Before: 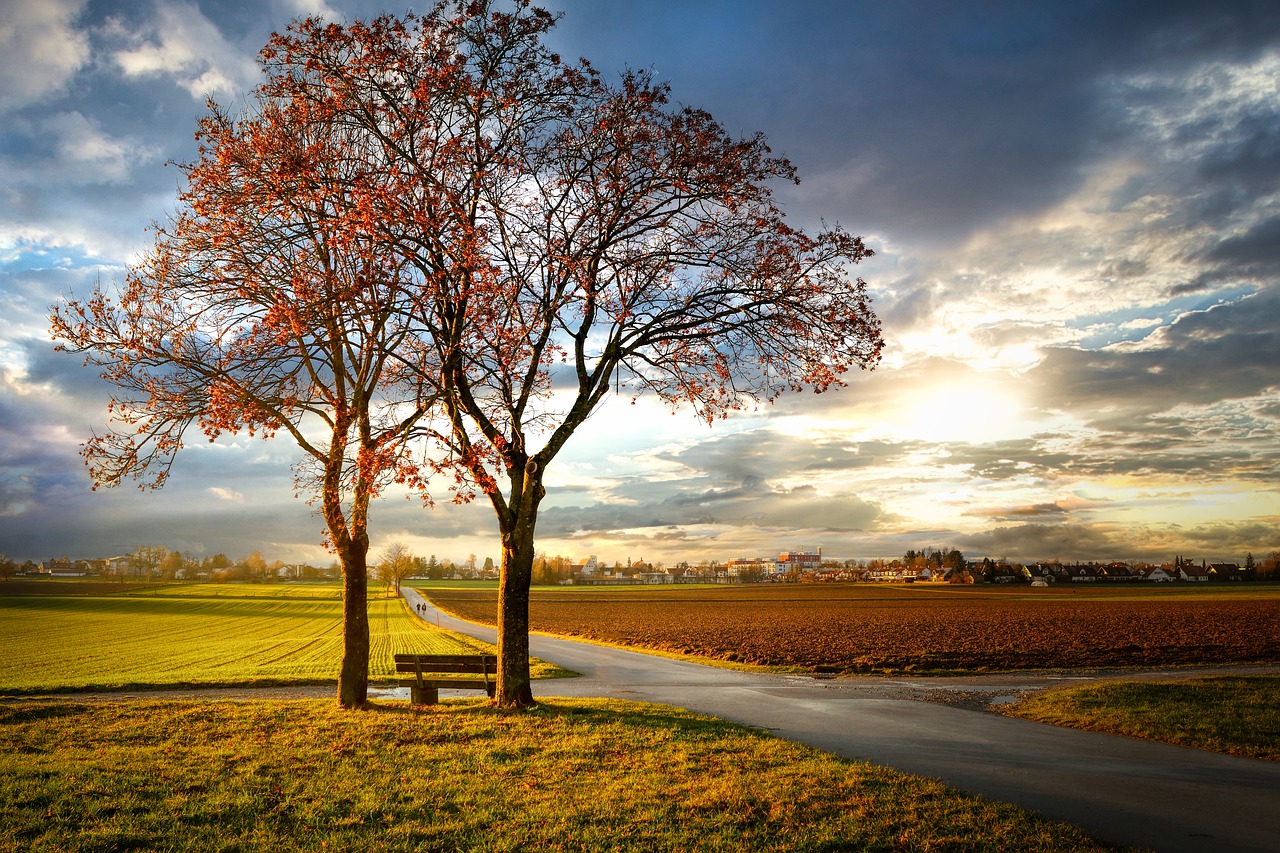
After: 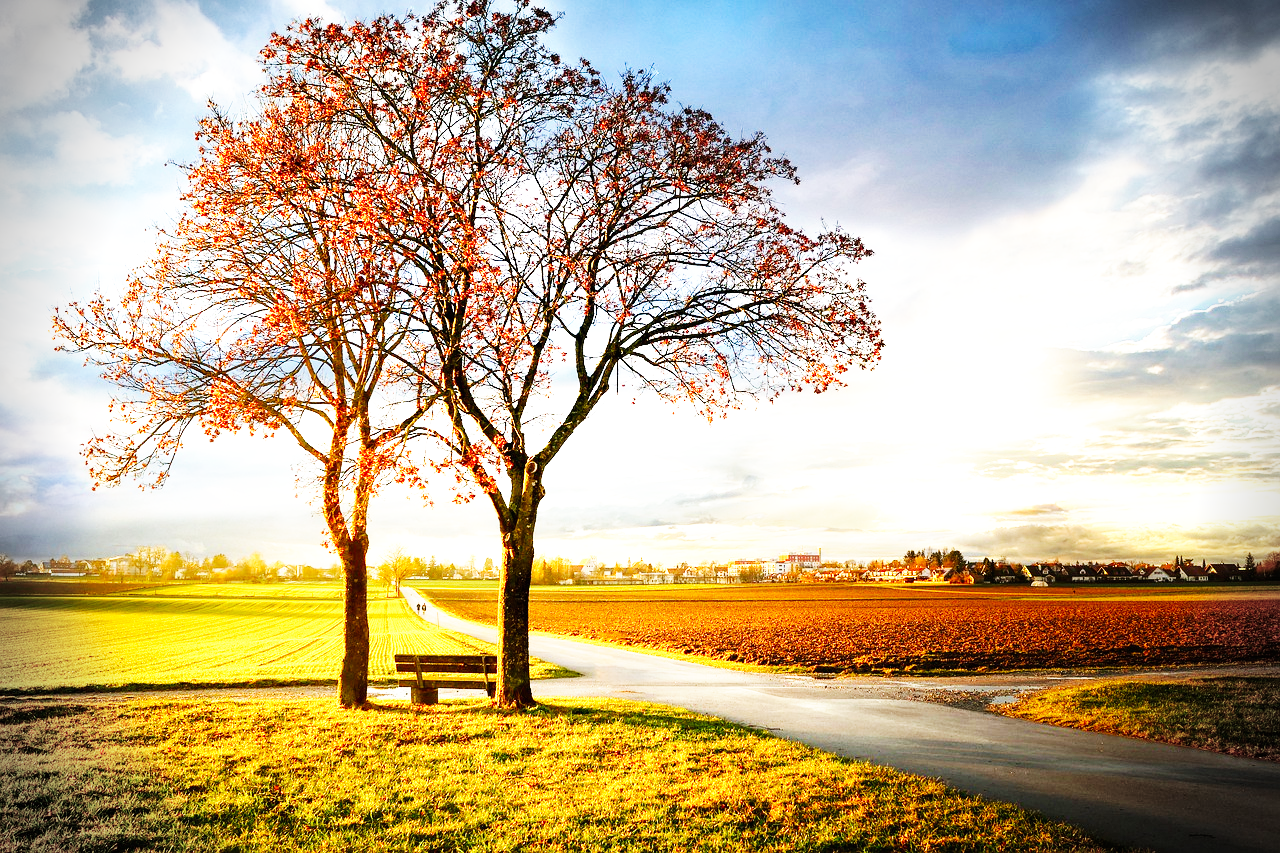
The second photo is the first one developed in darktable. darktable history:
exposure: exposure 0.768 EV, compensate exposure bias true, compensate highlight preservation false
base curve: curves: ch0 [(0, 0) (0.007, 0.004) (0.027, 0.03) (0.046, 0.07) (0.207, 0.54) (0.442, 0.872) (0.673, 0.972) (1, 1)], preserve colors none
vignetting: fall-off start 87.67%, fall-off radius 24.05%
